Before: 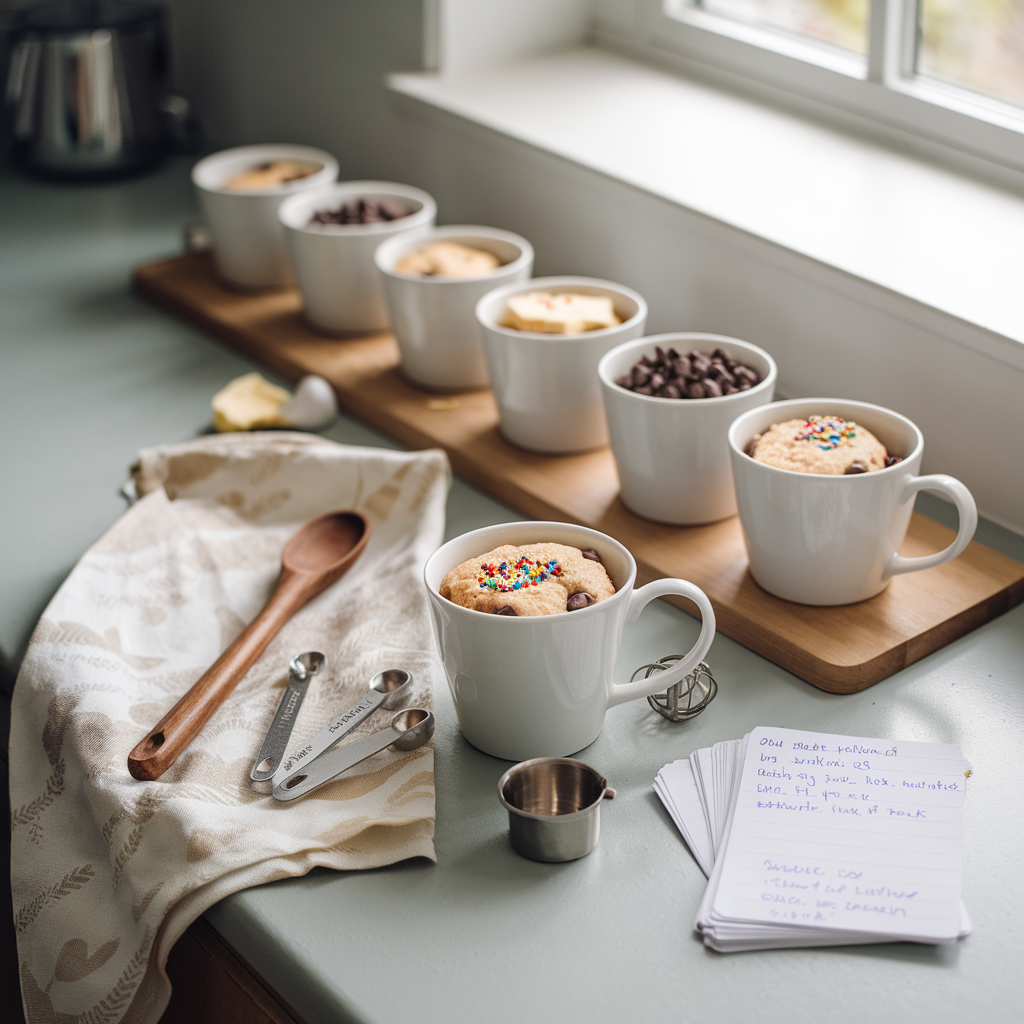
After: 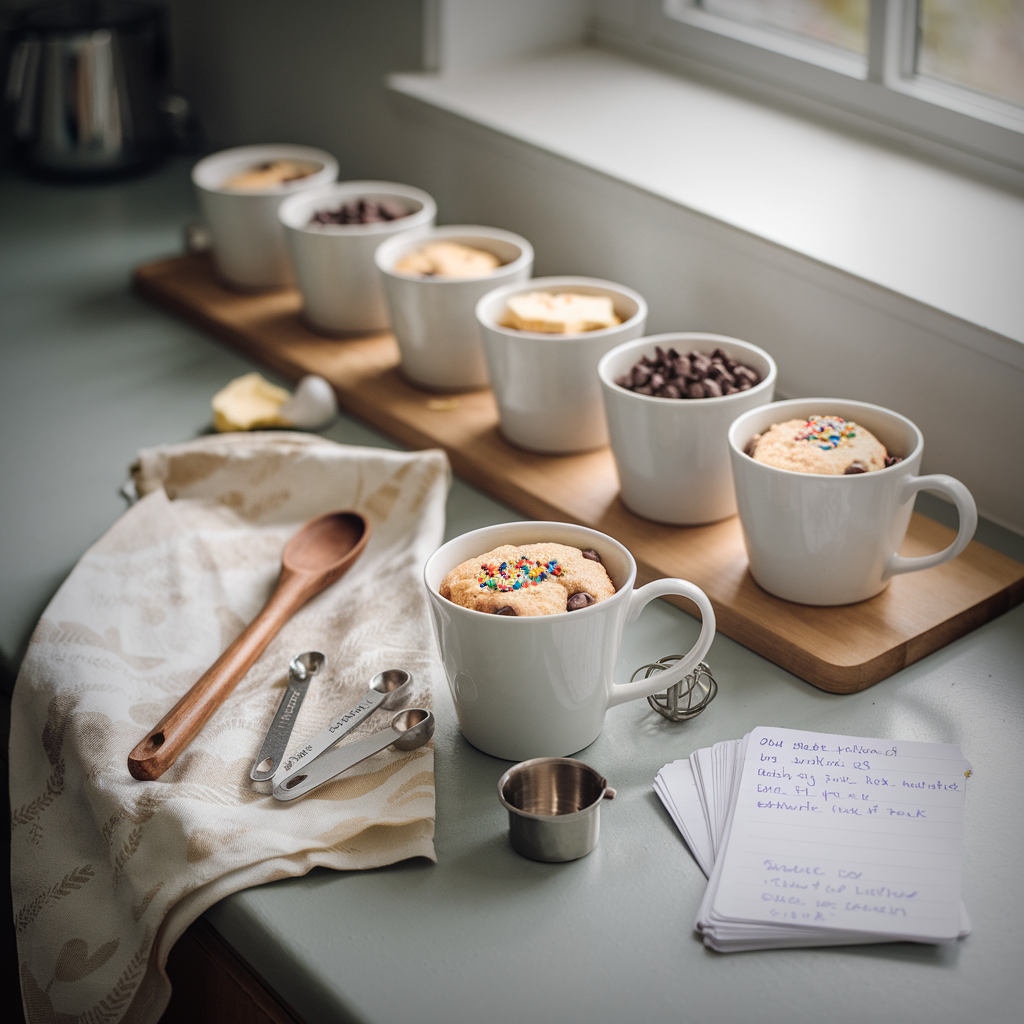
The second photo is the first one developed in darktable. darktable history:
vignetting: fall-off start 53.2%, brightness -0.594, saturation 0, automatic ratio true, width/height ratio 1.313, shape 0.22, unbound false
color zones: curves: ch0 [(0, 0.465) (0.092, 0.596) (0.289, 0.464) (0.429, 0.453) (0.571, 0.464) (0.714, 0.455) (0.857, 0.462) (1, 0.465)]
